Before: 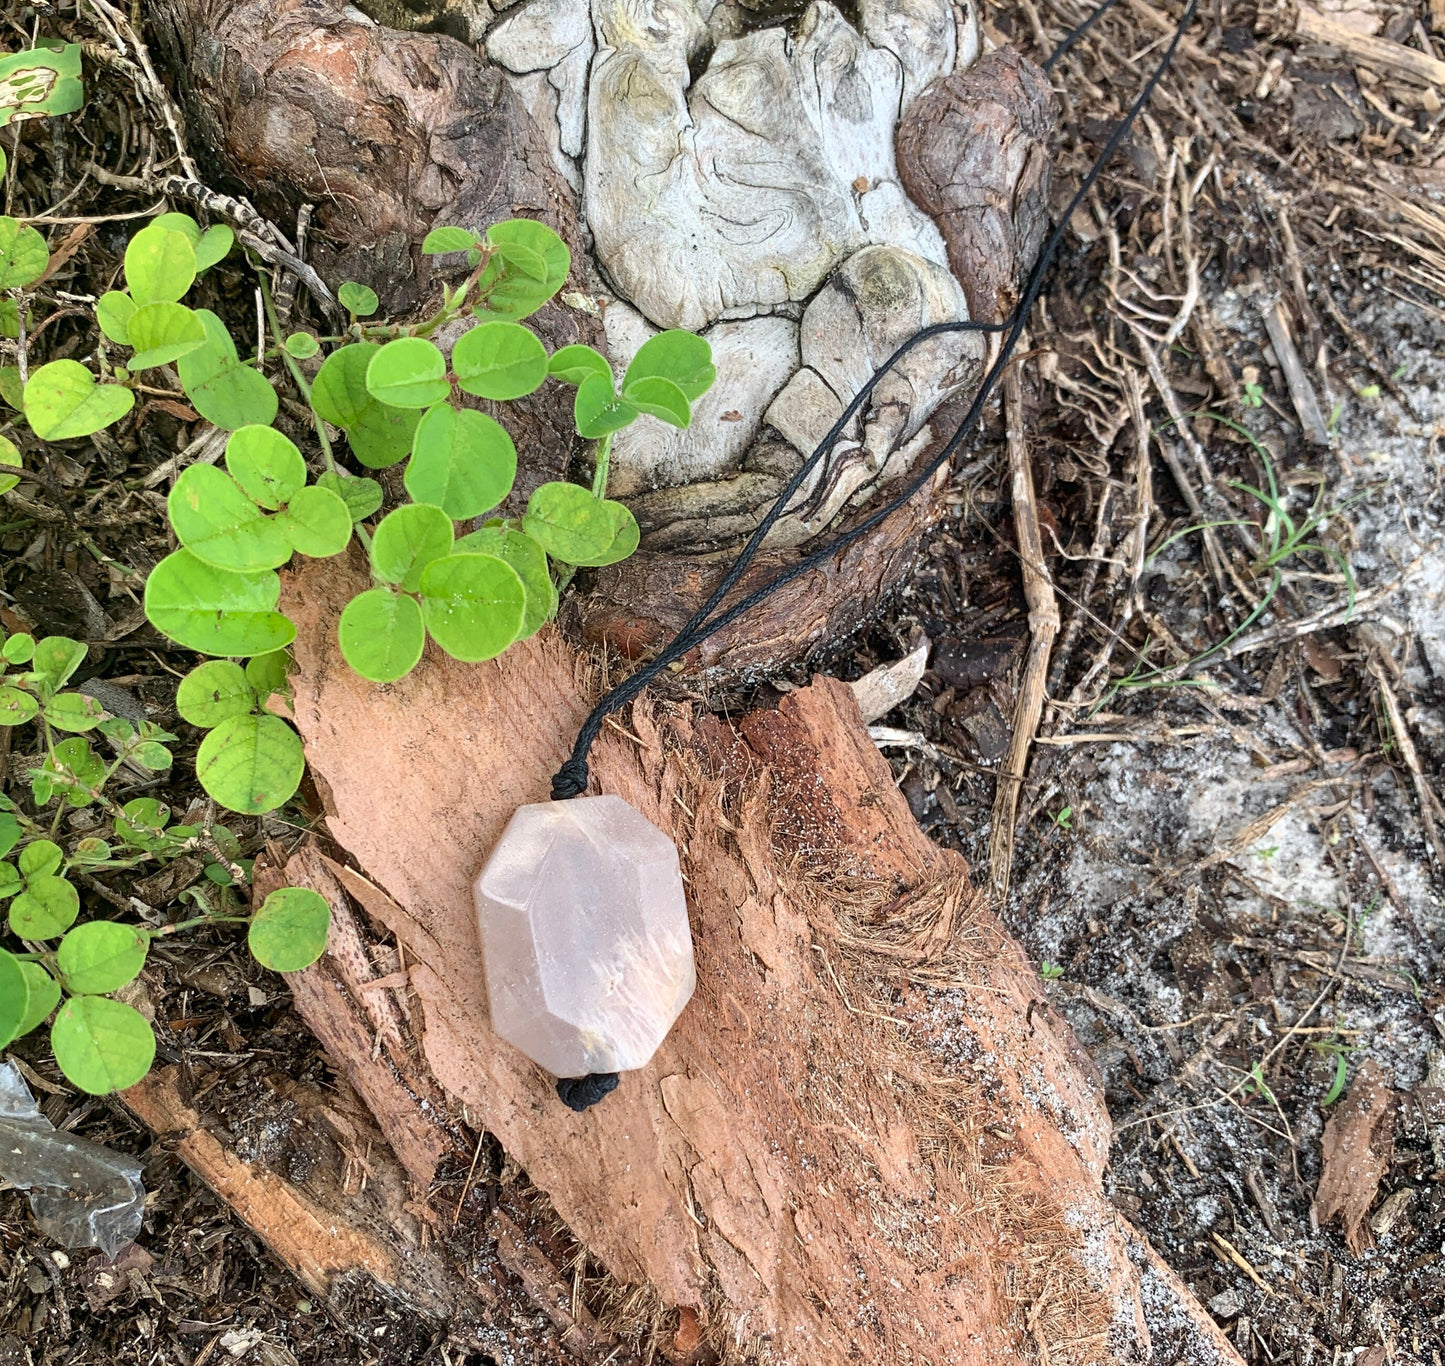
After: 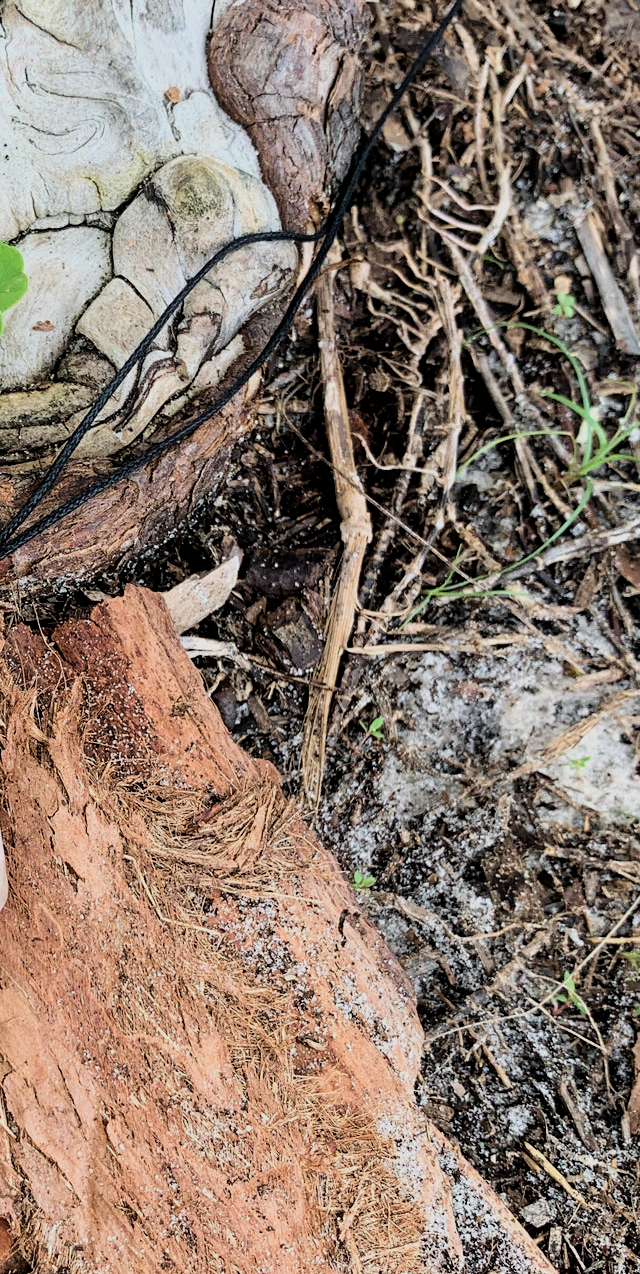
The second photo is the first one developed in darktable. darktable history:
crop: left 47.628%, top 6.643%, right 7.874%
velvia: on, module defaults
filmic rgb: black relative exposure -5 EV, hardness 2.88, contrast 1.3, highlights saturation mix -10%
